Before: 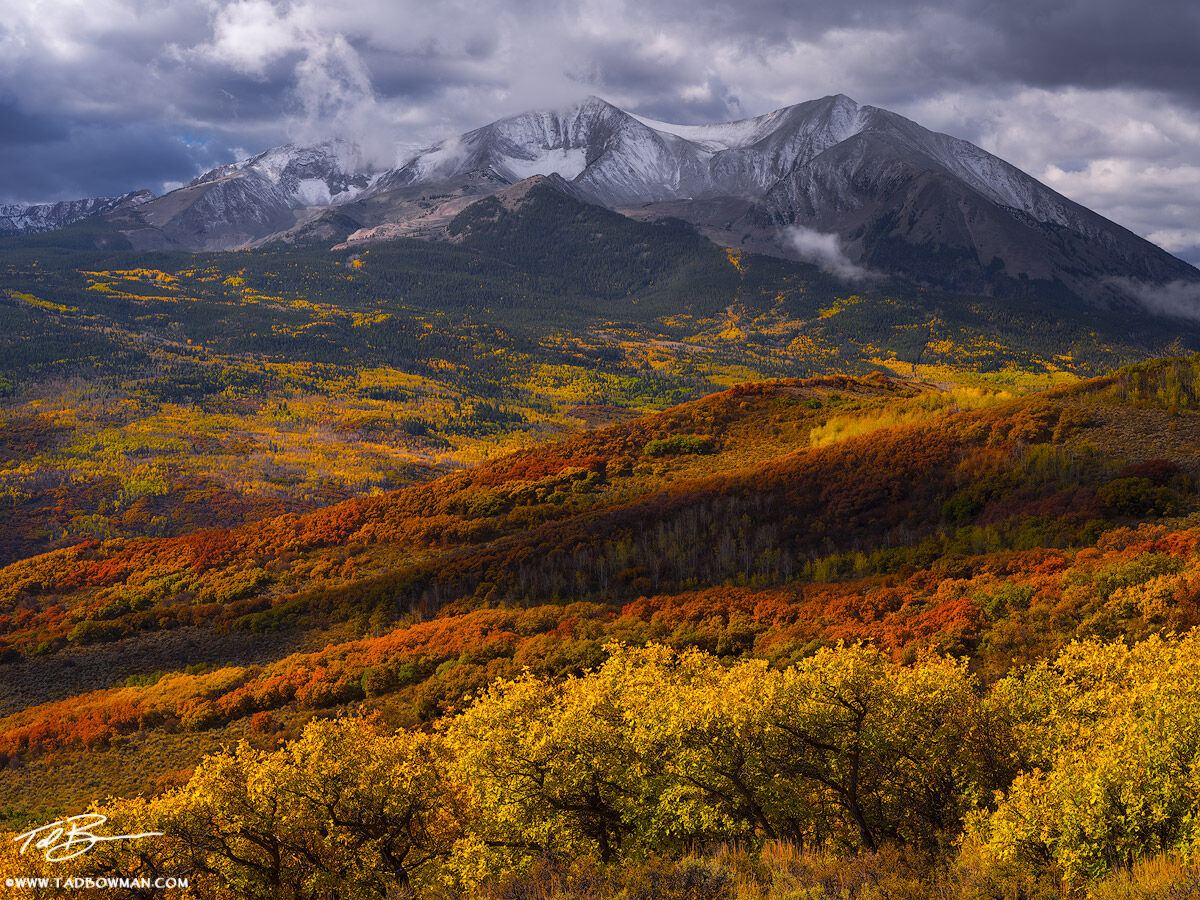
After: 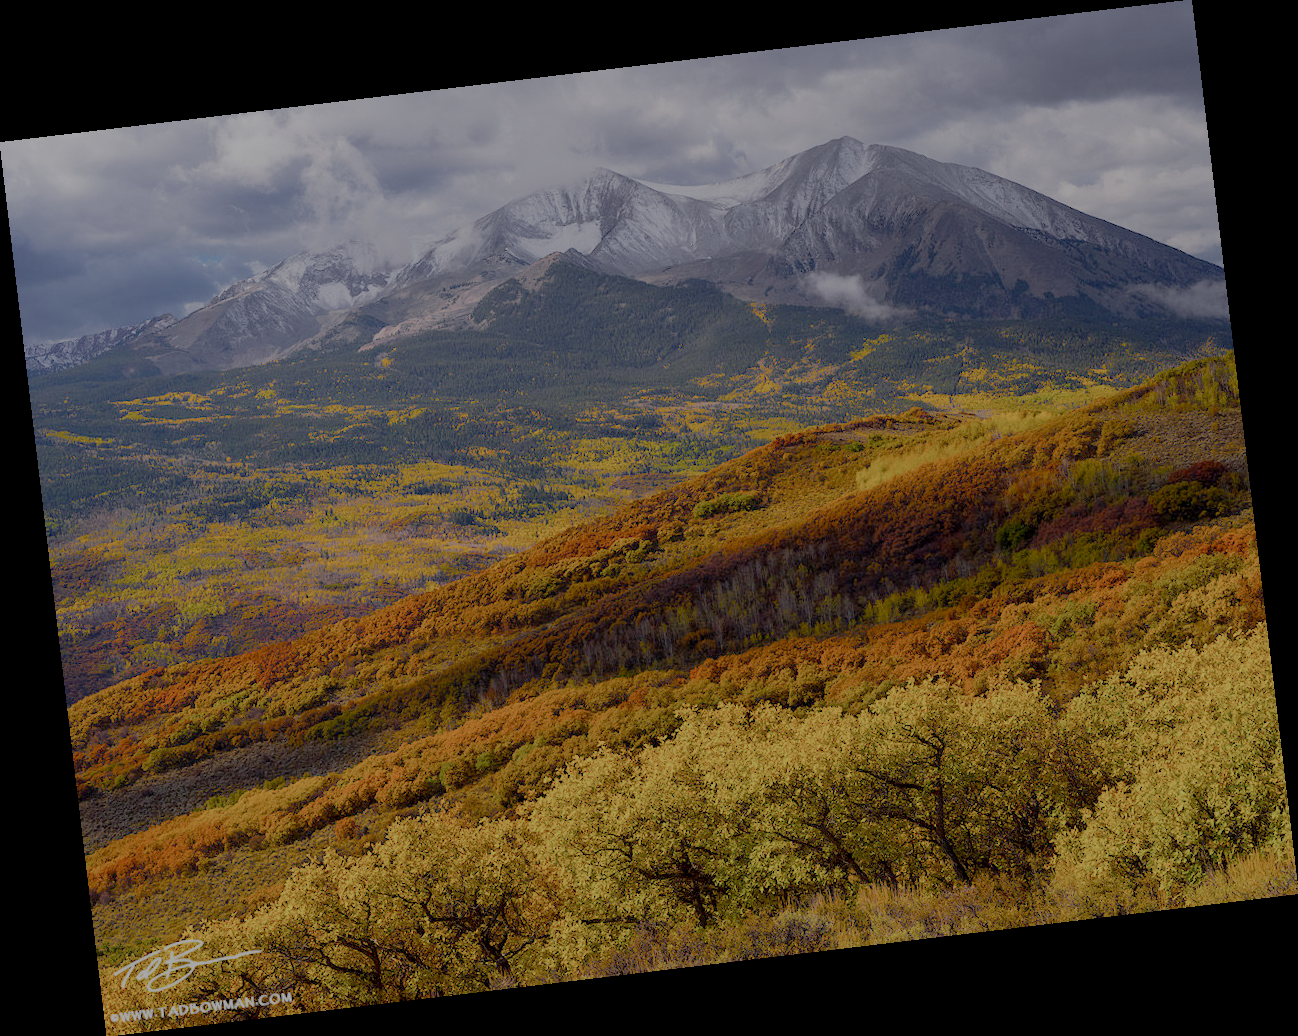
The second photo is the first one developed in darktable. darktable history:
filmic rgb: white relative exposure 8 EV, threshold 3 EV, structure ↔ texture 100%, target black luminance 0%, hardness 2.44, latitude 76.53%, contrast 0.562, shadows ↔ highlights balance 0%, preserve chrominance no, color science v4 (2020), iterations of high-quality reconstruction 10, type of noise poissonian, enable highlight reconstruction true
rotate and perspective: rotation -6.83°, automatic cropping off
